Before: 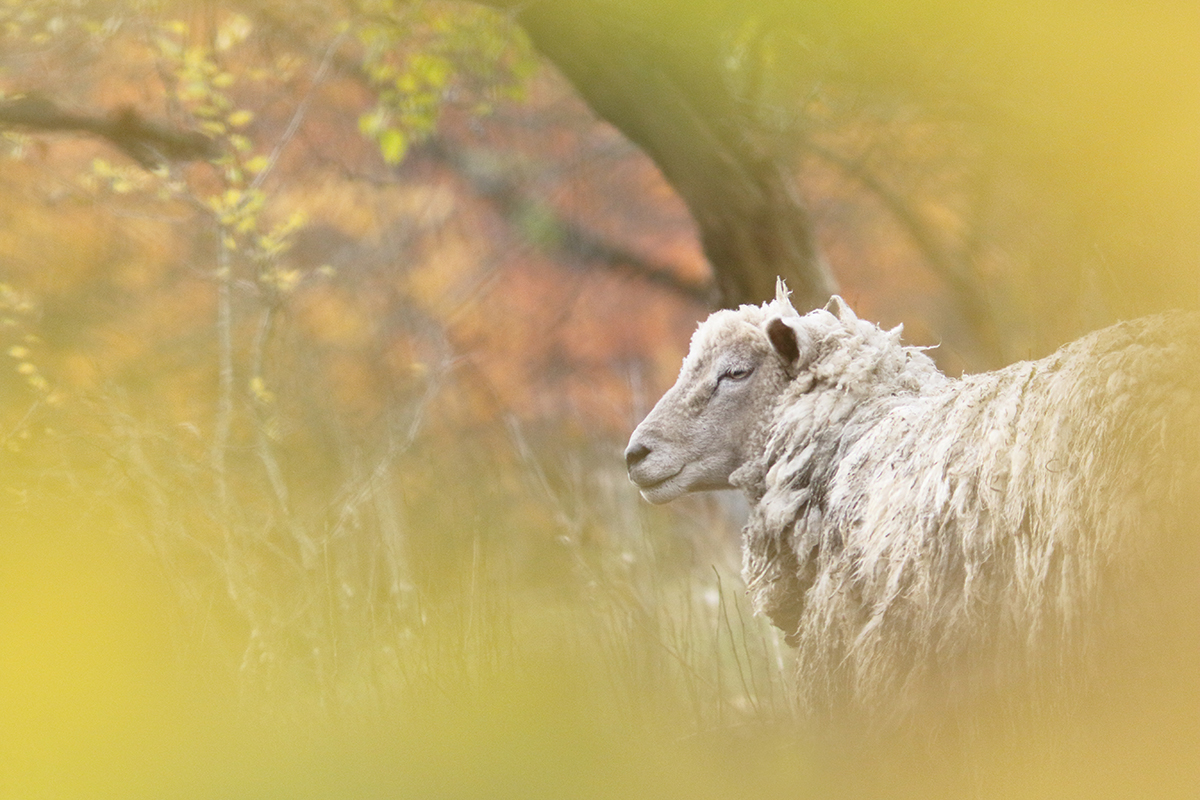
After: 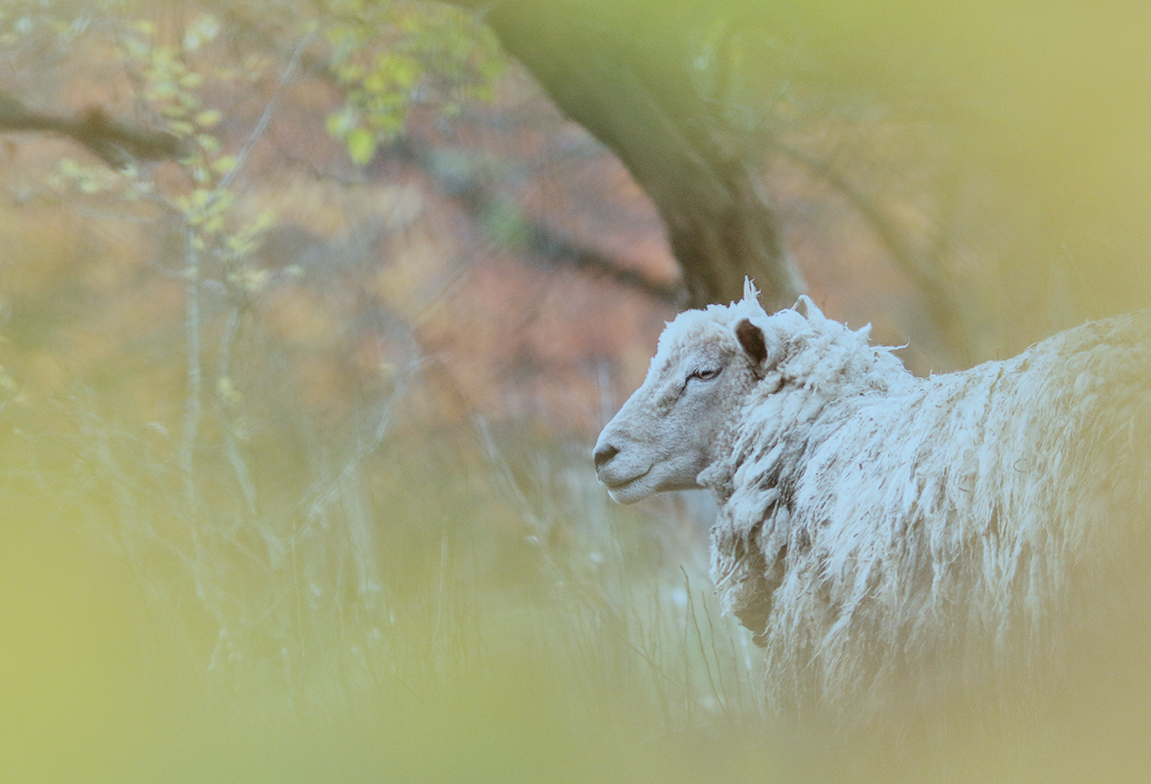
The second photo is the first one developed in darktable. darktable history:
local contrast: on, module defaults
tone equalizer: on, module defaults
crop and rotate: left 2.708%, right 1.306%, bottom 1.97%
filmic rgb: black relative exposure -7.13 EV, white relative exposure 5.37 EV, threshold 6 EV, hardness 3.03, enable highlight reconstruction true
color correction: highlights a* -10.4, highlights b* -19.77
